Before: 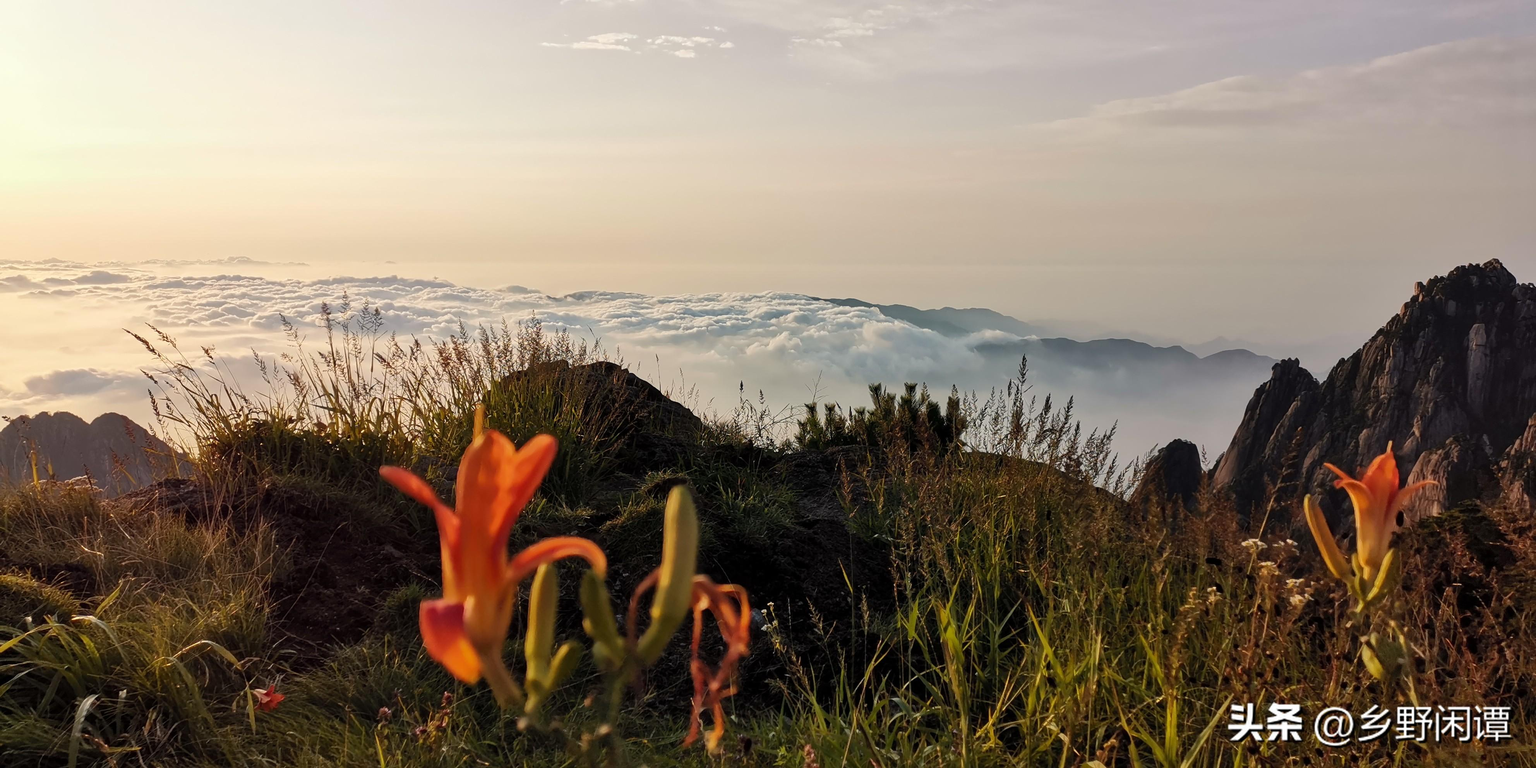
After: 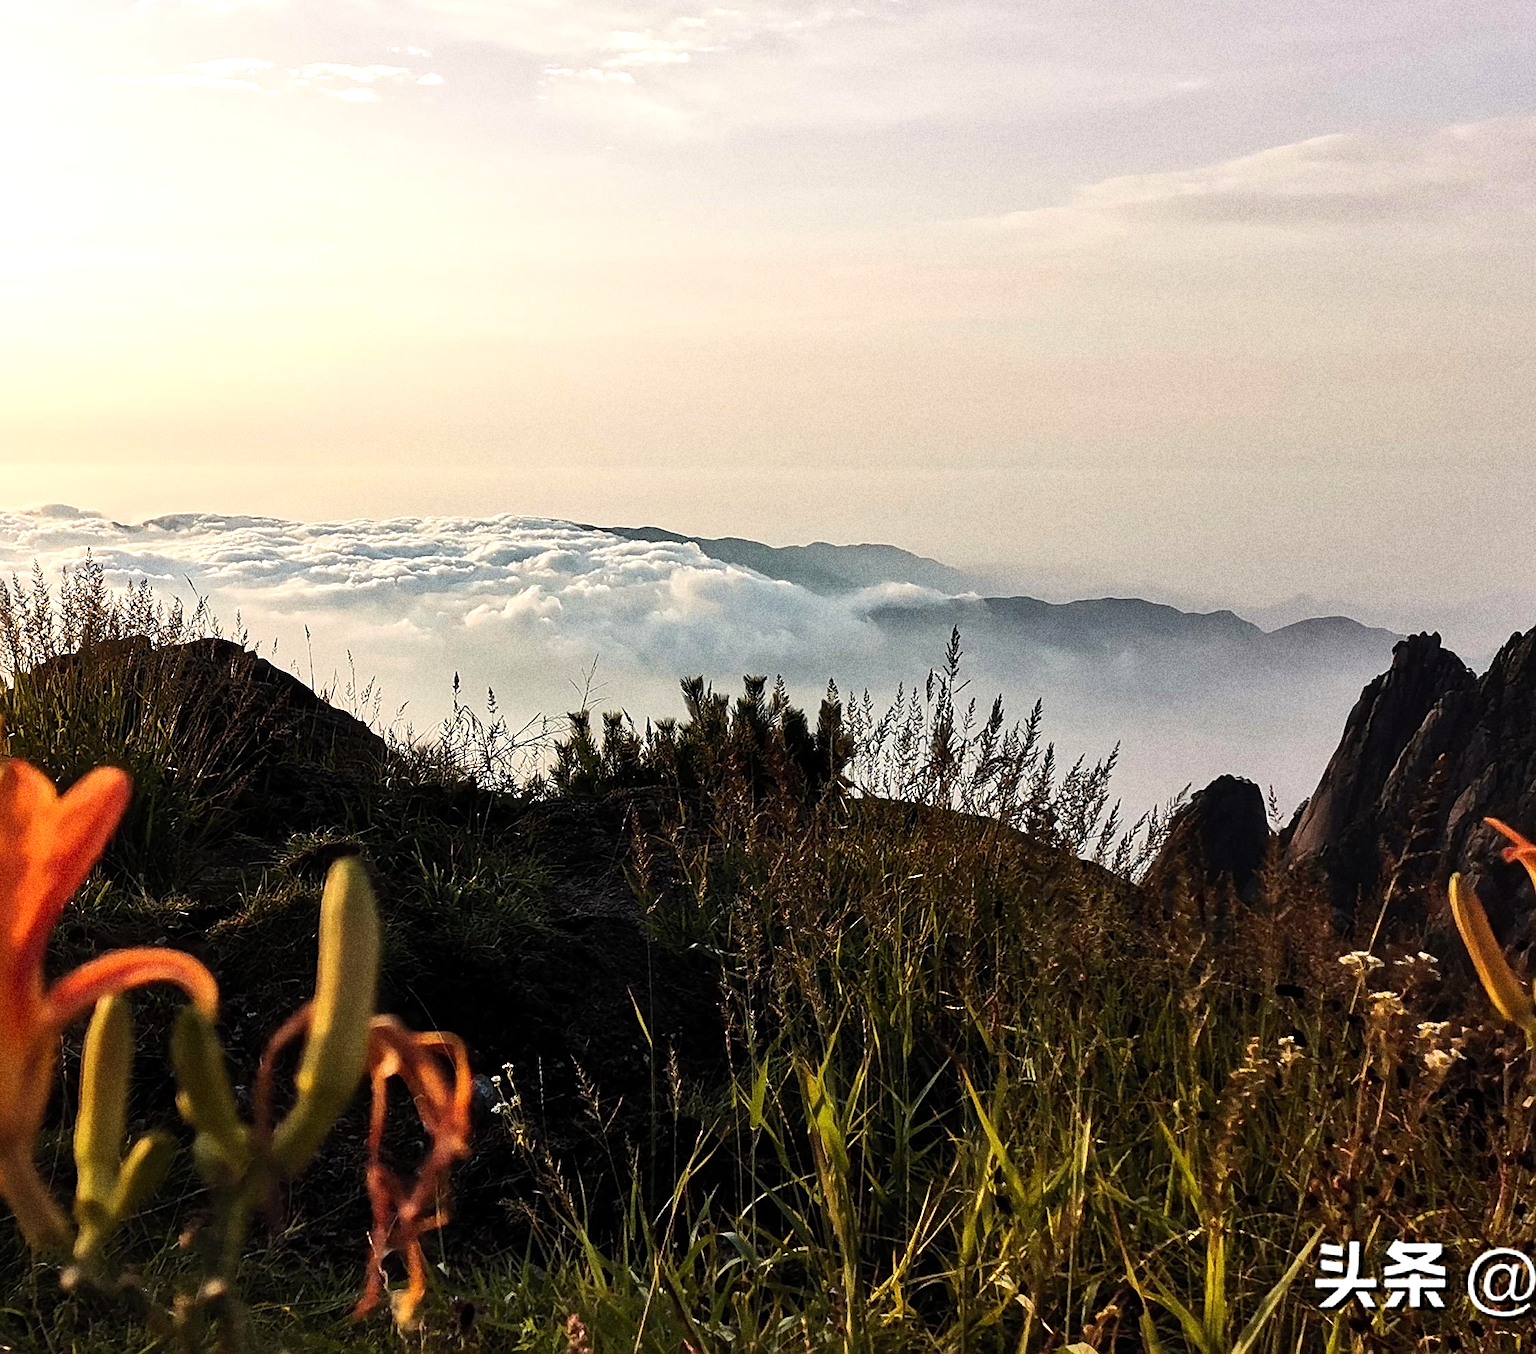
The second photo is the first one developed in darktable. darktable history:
grain: strength 49.07%
crop: left 31.458%, top 0%, right 11.876%
tone equalizer: -8 EV -0.75 EV, -7 EV -0.7 EV, -6 EV -0.6 EV, -5 EV -0.4 EV, -3 EV 0.4 EV, -2 EV 0.6 EV, -1 EV 0.7 EV, +0 EV 0.75 EV, edges refinement/feathering 500, mask exposure compensation -1.57 EV, preserve details no
sharpen: on, module defaults
